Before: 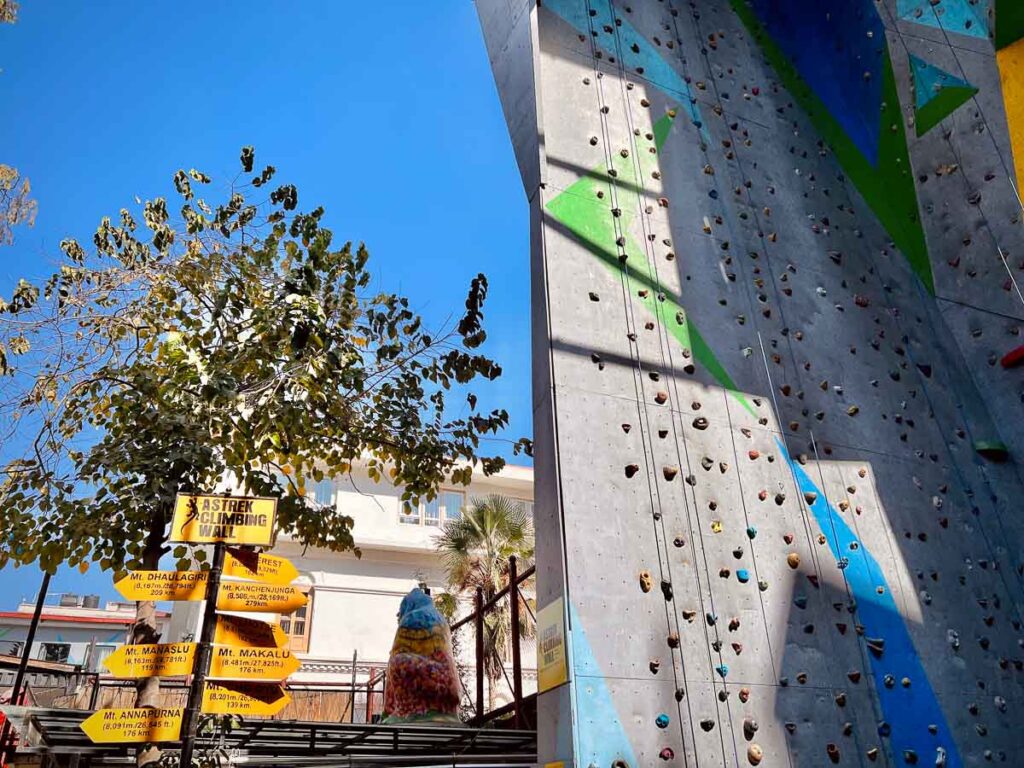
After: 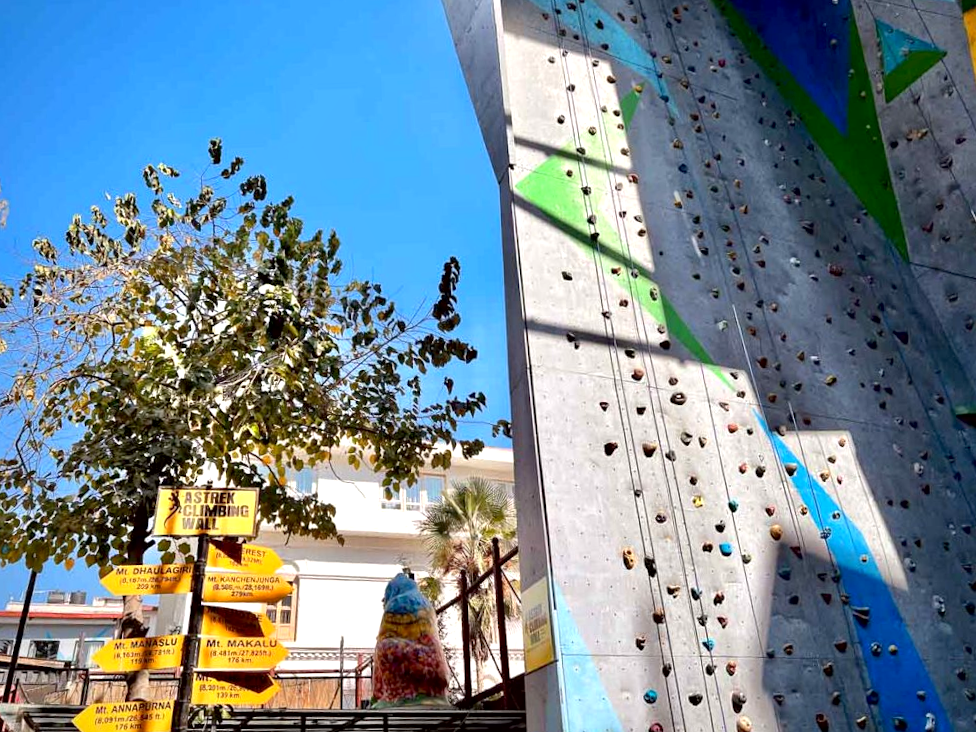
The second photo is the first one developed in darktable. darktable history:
local contrast: mode bilateral grid, contrast 20, coarseness 50, detail 120%, midtone range 0.2
exposure: black level correction 0.003, exposure 0.383 EV, compensate highlight preservation false
rotate and perspective: rotation -2.12°, lens shift (vertical) 0.009, lens shift (horizontal) -0.008, automatic cropping original format, crop left 0.036, crop right 0.964, crop top 0.05, crop bottom 0.959
